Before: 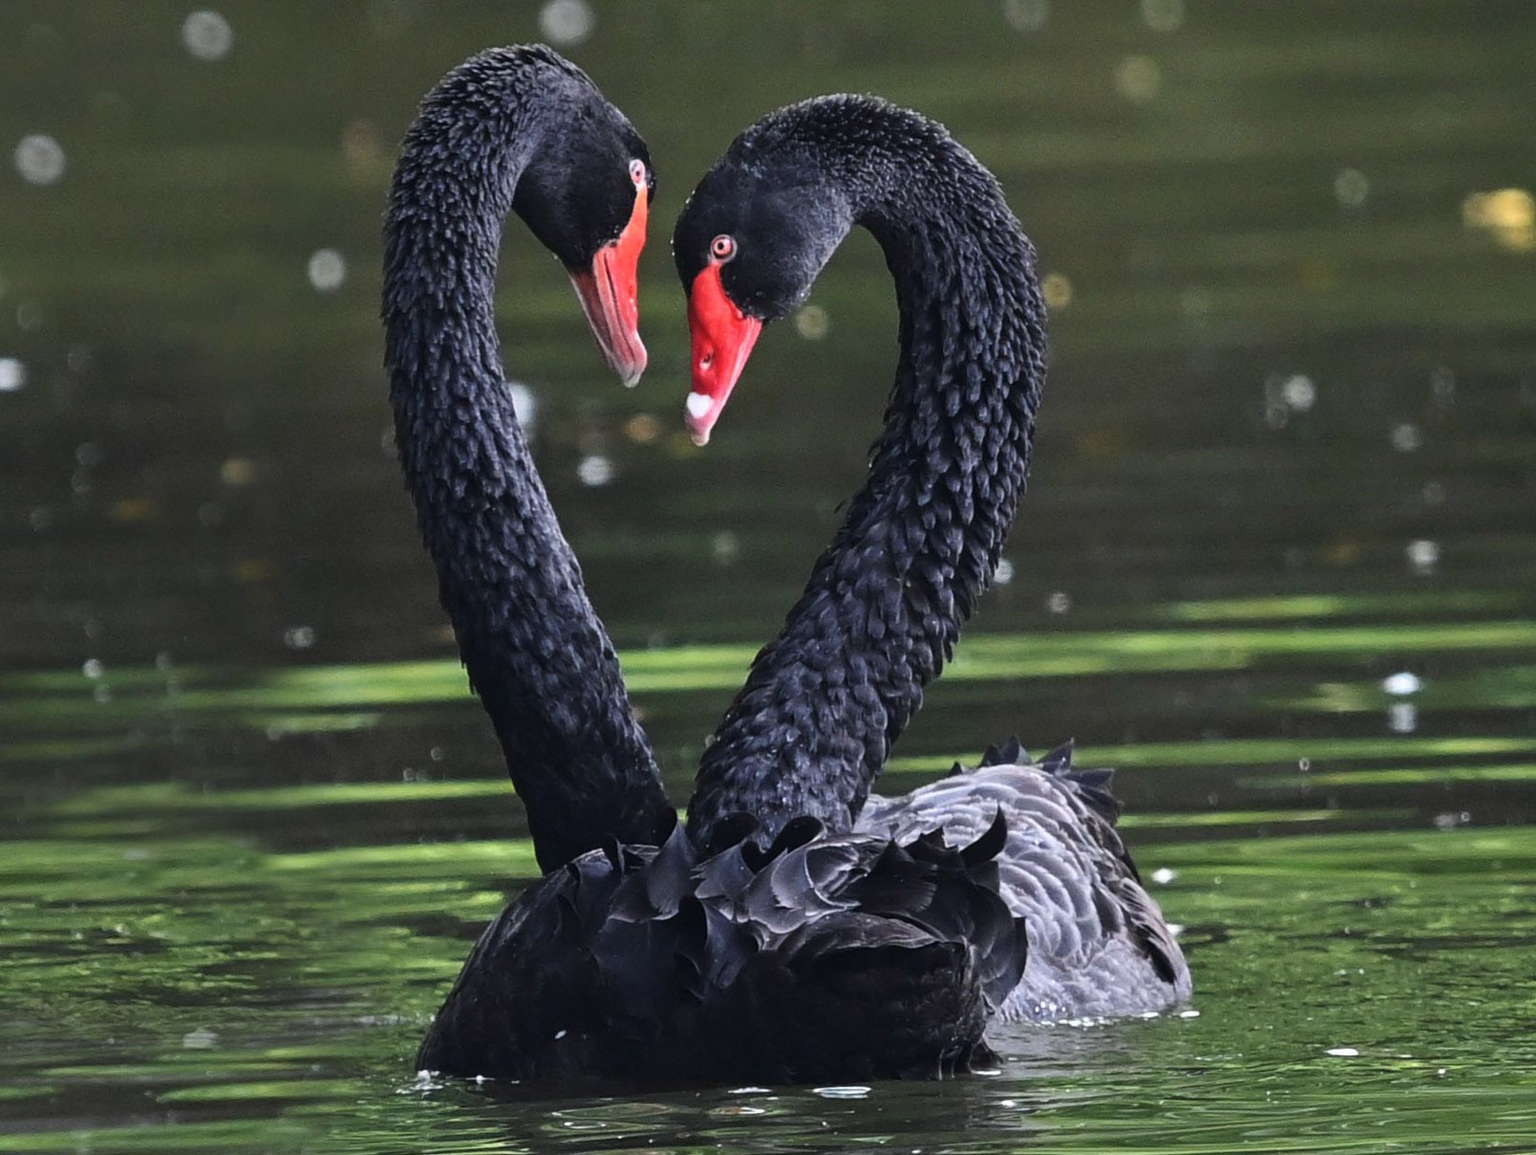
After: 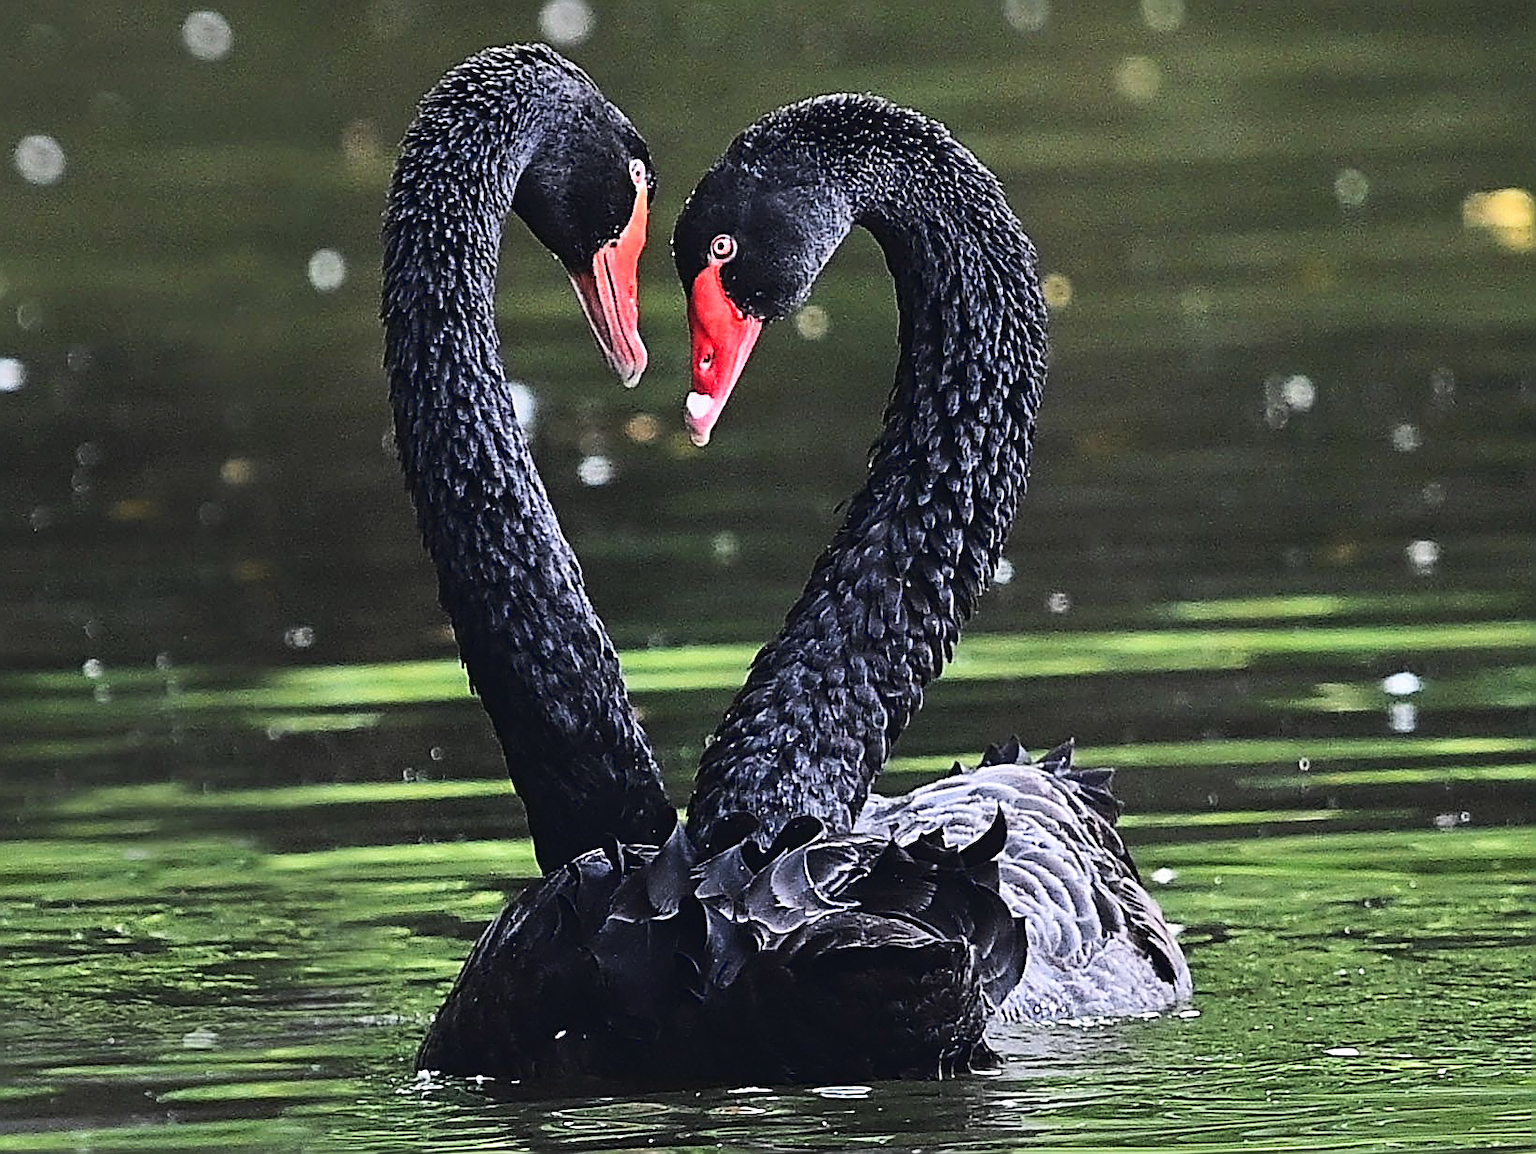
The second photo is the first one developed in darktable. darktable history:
tone curve: curves: ch0 [(0, 0.023) (0.103, 0.087) (0.277, 0.28) (0.46, 0.554) (0.569, 0.68) (0.735, 0.843) (0.994, 0.984)]; ch1 [(0, 0) (0.324, 0.285) (0.456, 0.438) (0.488, 0.497) (0.512, 0.503) (0.535, 0.535) (0.599, 0.606) (0.715, 0.738) (1, 1)]; ch2 [(0, 0) (0.369, 0.388) (0.449, 0.431) (0.478, 0.471) (0.502, 0.503) (0.55, 0.553) (0.603, 0.602) (0.656, 0.713) (1, 1)], color space Lab, linked channels, preserve colors none
sharpen: amount 1.984
base curve: curves: ch0 [(0, 0) (0.472, 0.508) (1, 1)], preserve colors none
